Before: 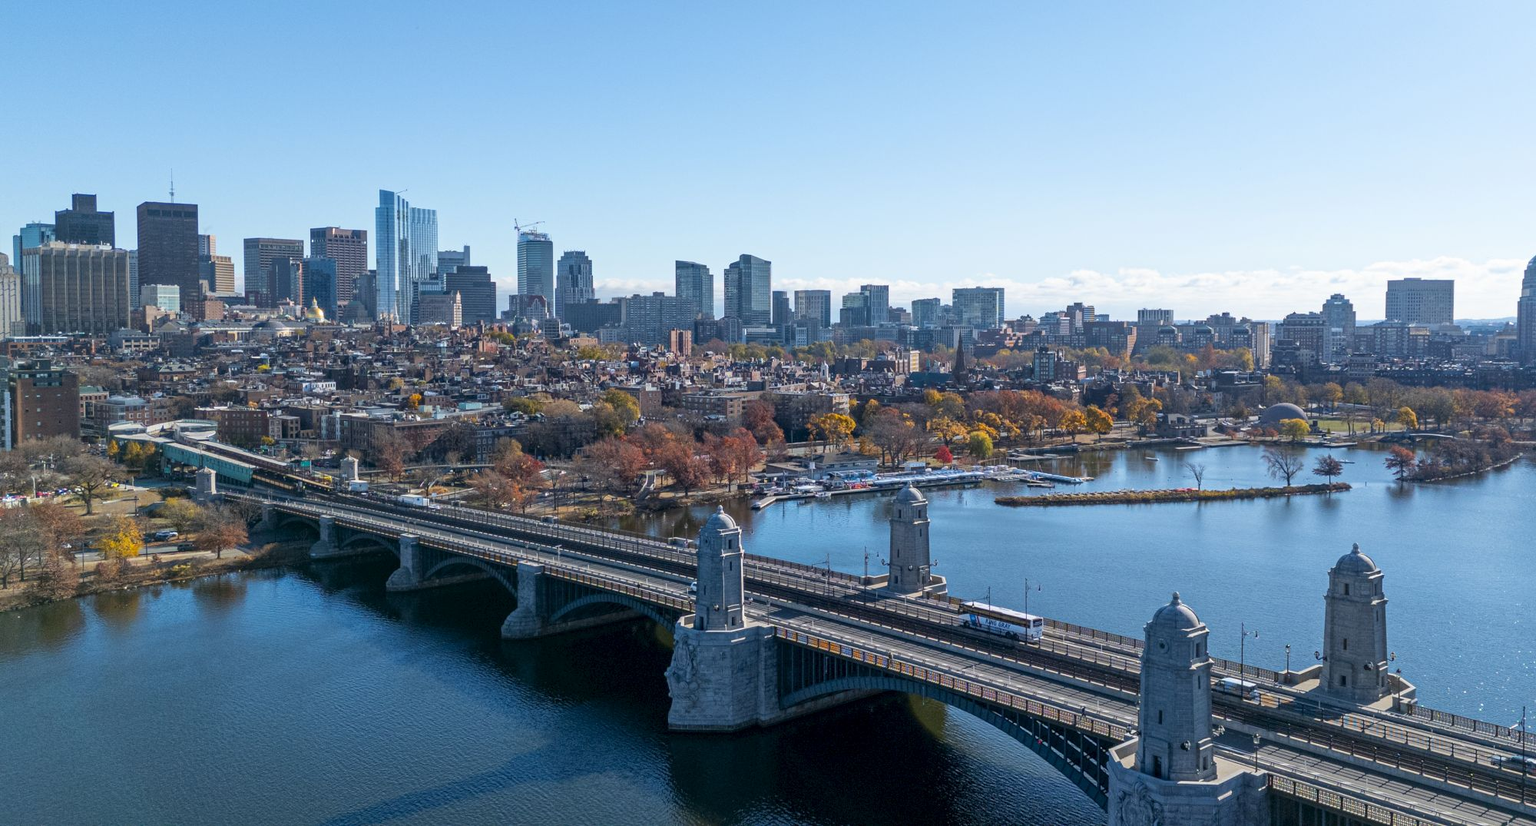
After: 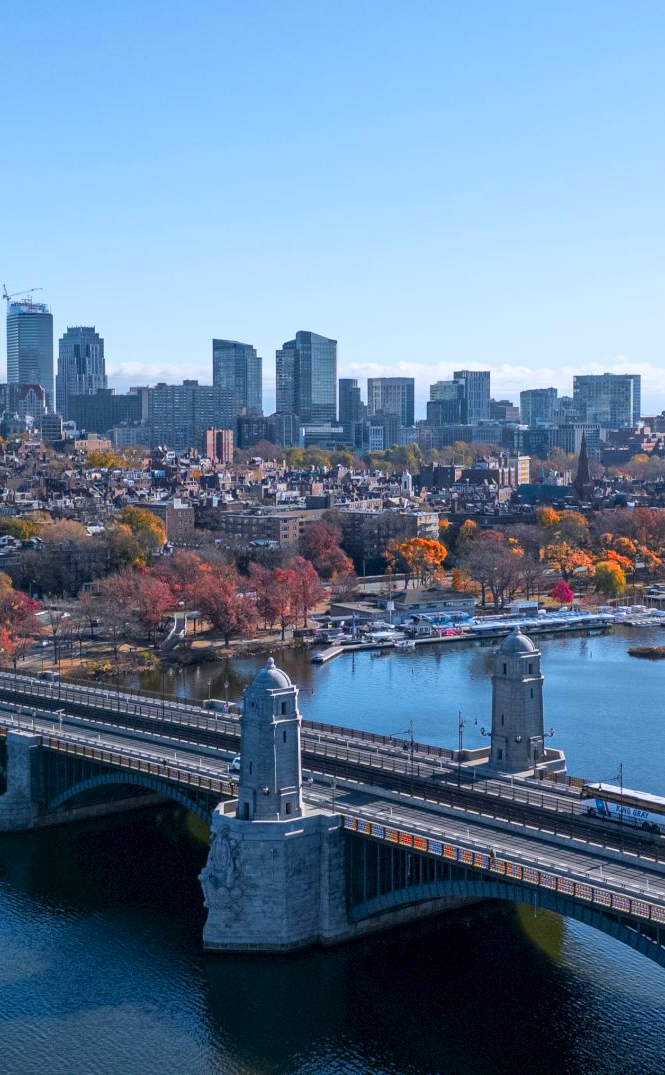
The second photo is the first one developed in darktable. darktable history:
color calibration: illuminant as shot in camera, x 0.358, y 0.373, temperature 4628.91 K
crop: left 33.36%, right 33.36%
color zones: curves: ch1 [(0.24, 0.634) (0.75, 0.5)]; ch2 [(0.253, 0.437) (0.745, 0.491)], mix 102.12%
